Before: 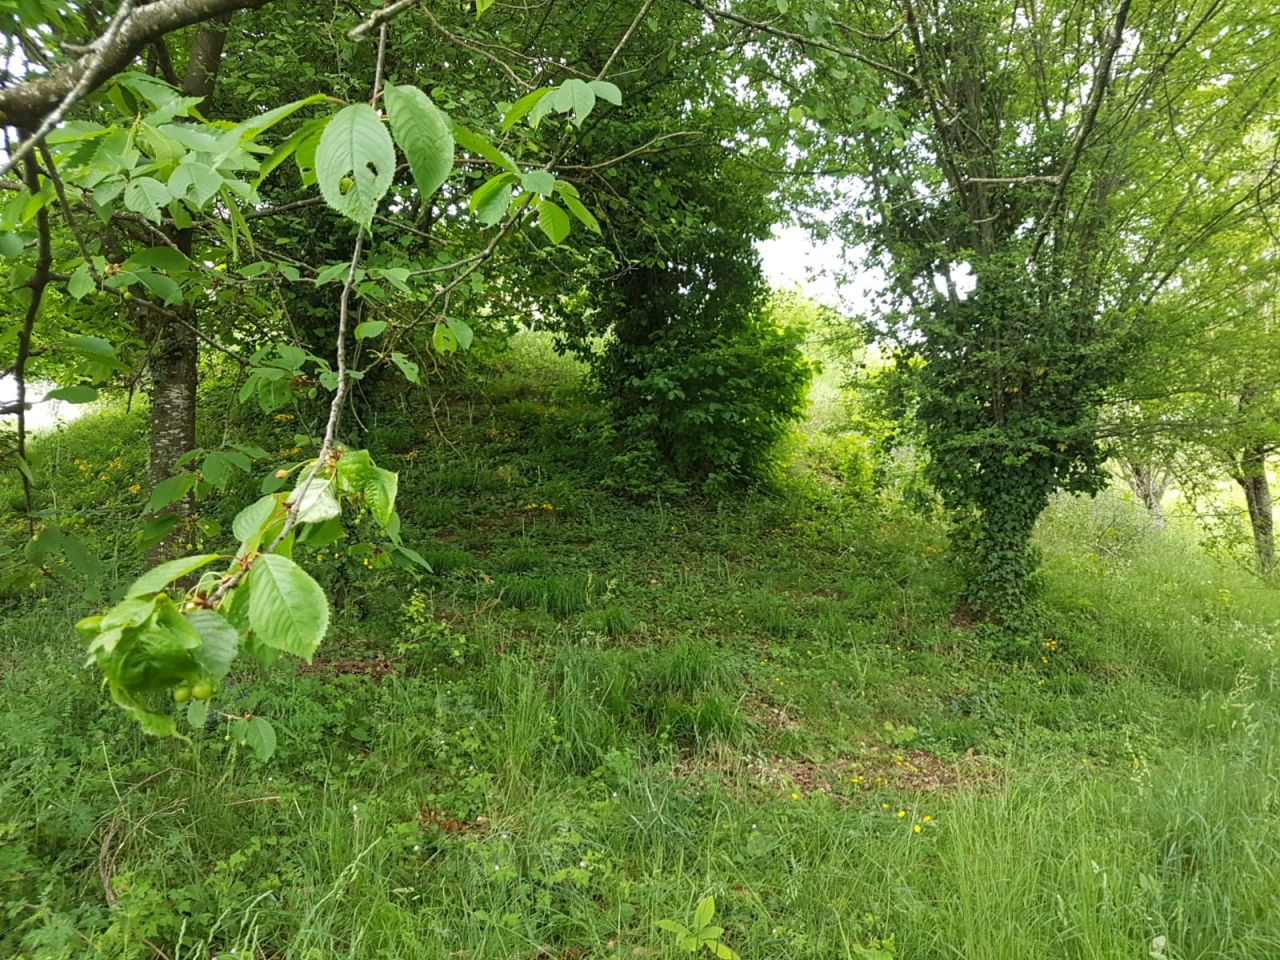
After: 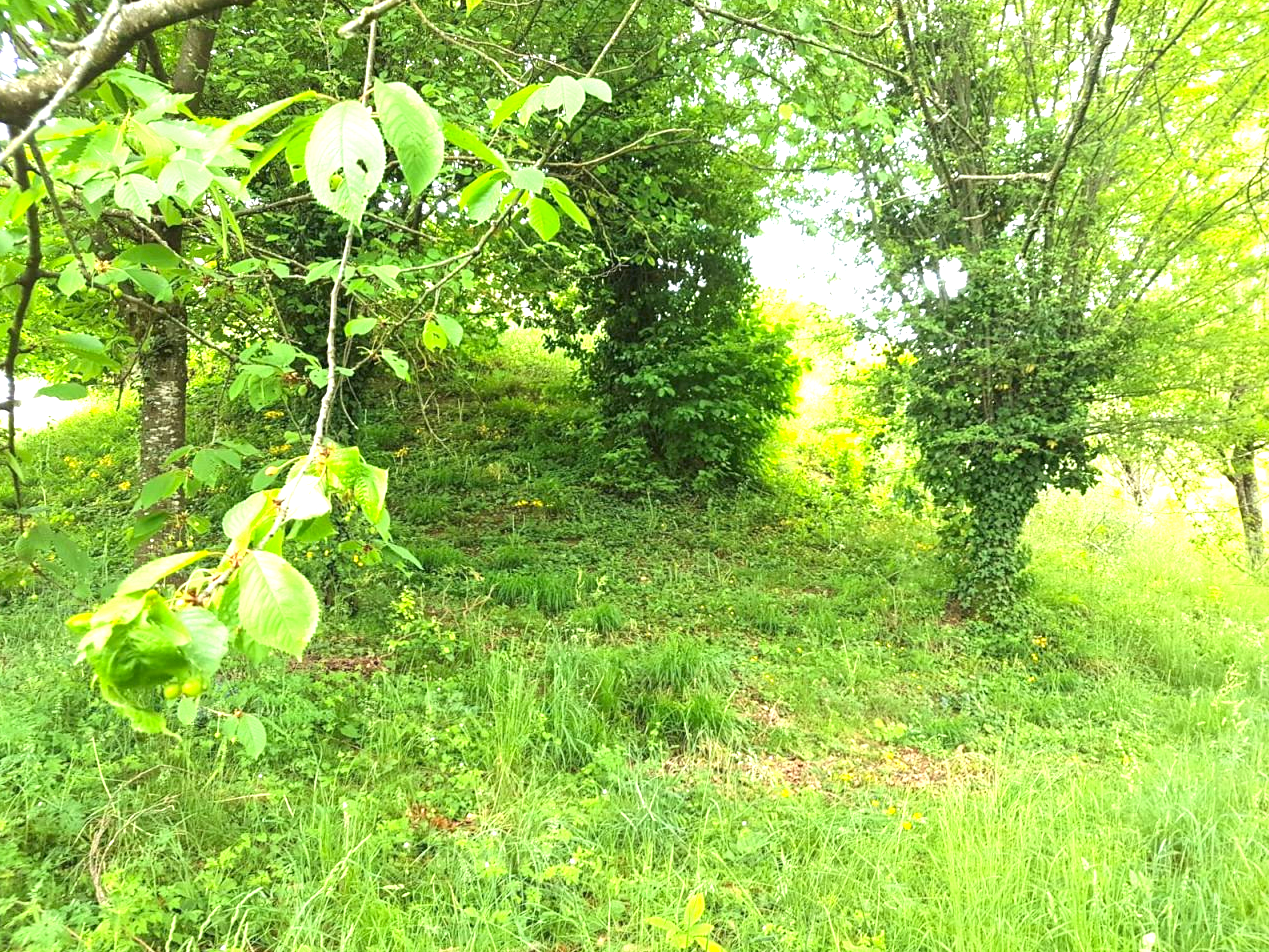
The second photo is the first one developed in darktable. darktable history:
contrast brightness saturation: contrast 0.103, brightness 0.031, saturation 0.088
crop and rotate: left 0.811%, top 0.383%, bottom 0.415%
exposure: black level correction 0, exposure 1.491 EV, compensate highlight preservation false
